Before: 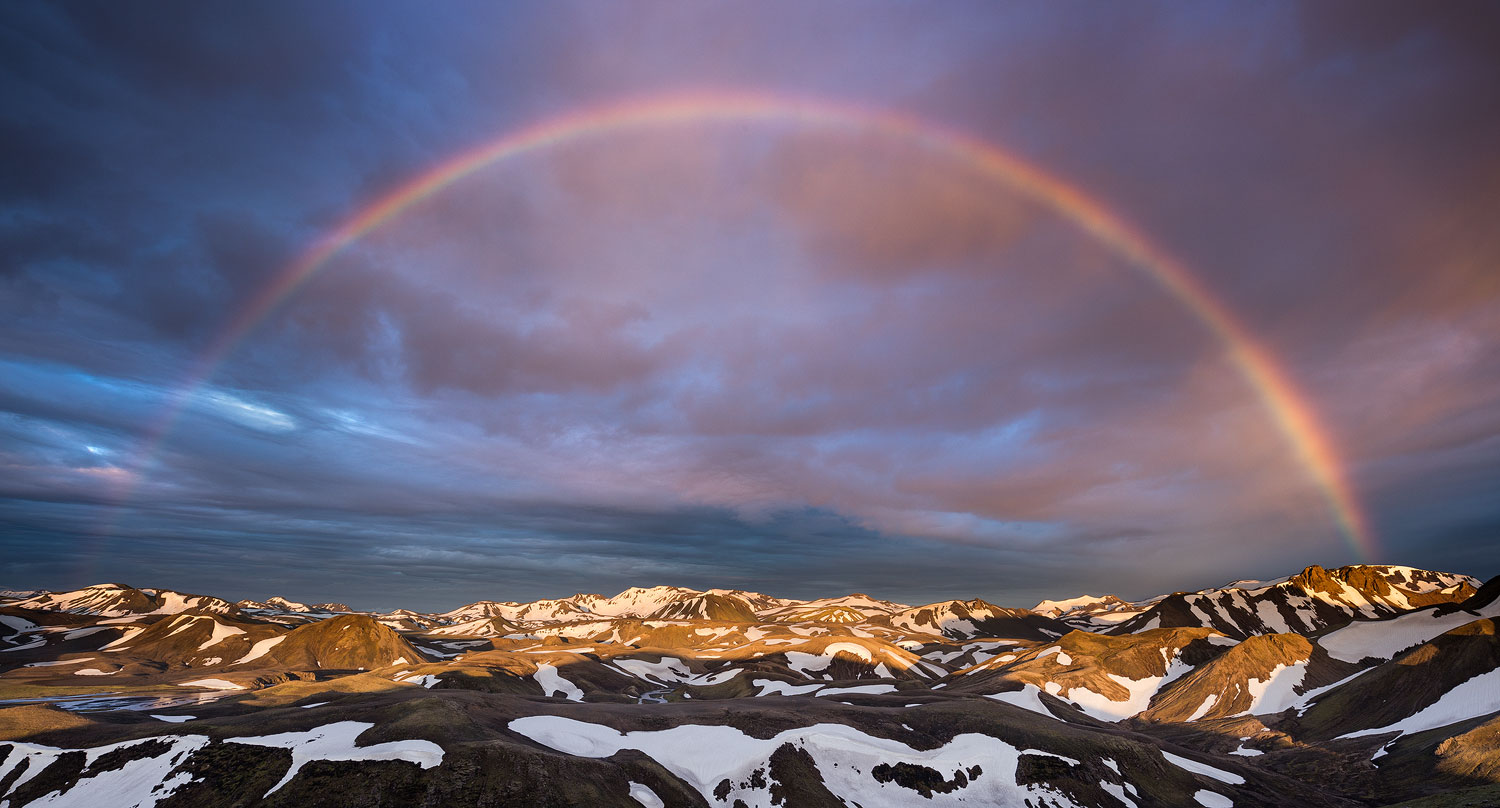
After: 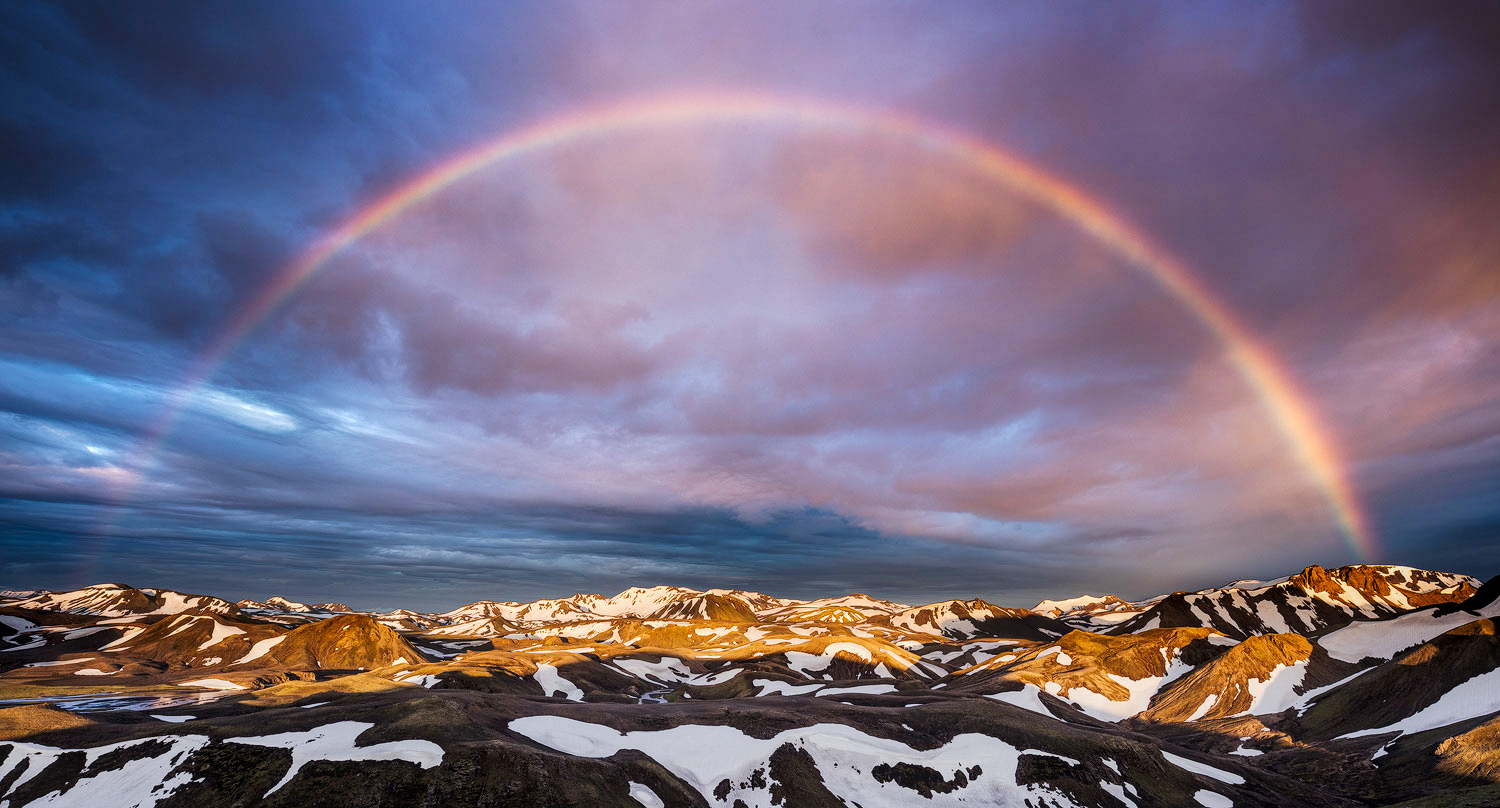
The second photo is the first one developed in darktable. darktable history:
local contrast: on, module defaults
tone curve: curves: ch0 [(0, 0) (0.051, 0.03) (0.096, 0.071) (0.251, 0.234) (0.461, 0.515) (0.605, 0.692) (0.761, 0.824) (0.881, 0.907) (1, 0.984)]; ch1 [(0, 0) (0.1, 0.038) (0.318, 0.243) (0.399, 0.351) (0.478, 0.469) (0.499, 0.499) (0.534, 0.541) (0.567, 0.592) (0.601, 0.629) (0.666, 0.7) (1, 1)]; ch2 [(0, 0) (0.453, 0.45) (0.479, 0.483) (0.504, 0.499) (0.52, 0.519) (0.541, 0.559) (0.601, 0.622) (0.824, 0.815) (1, 1)], preserve colors none
